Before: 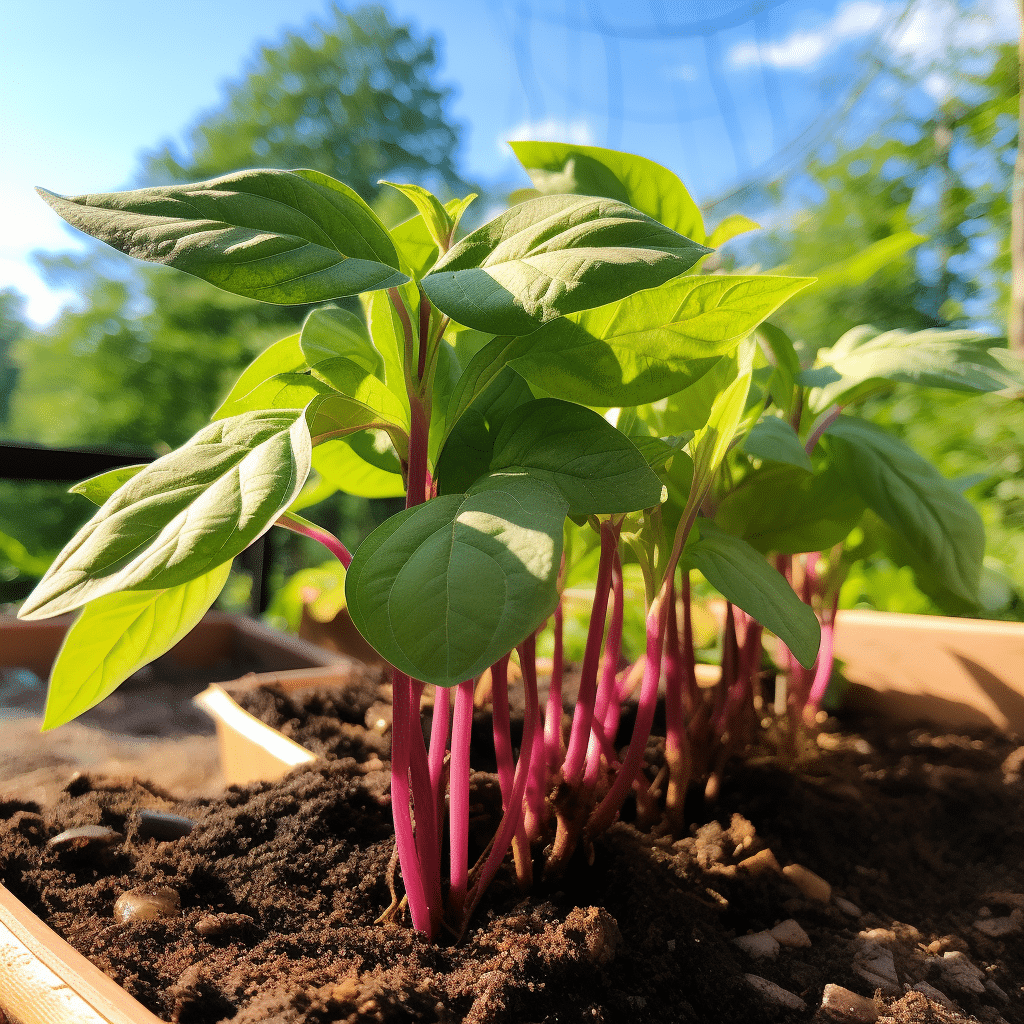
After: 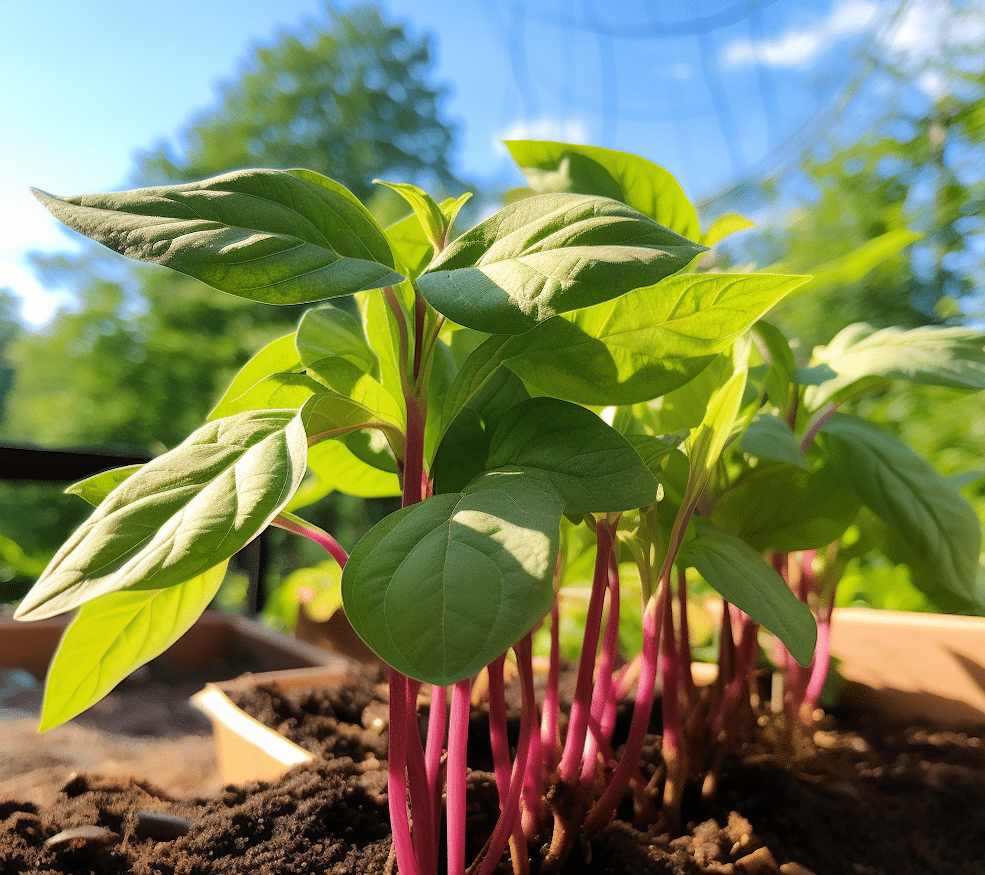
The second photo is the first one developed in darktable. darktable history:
tone equalizer: on, module defaults
crop and rotate: angle 0.2°, left 0.275%, right 3.127%, bottom 14.18%
